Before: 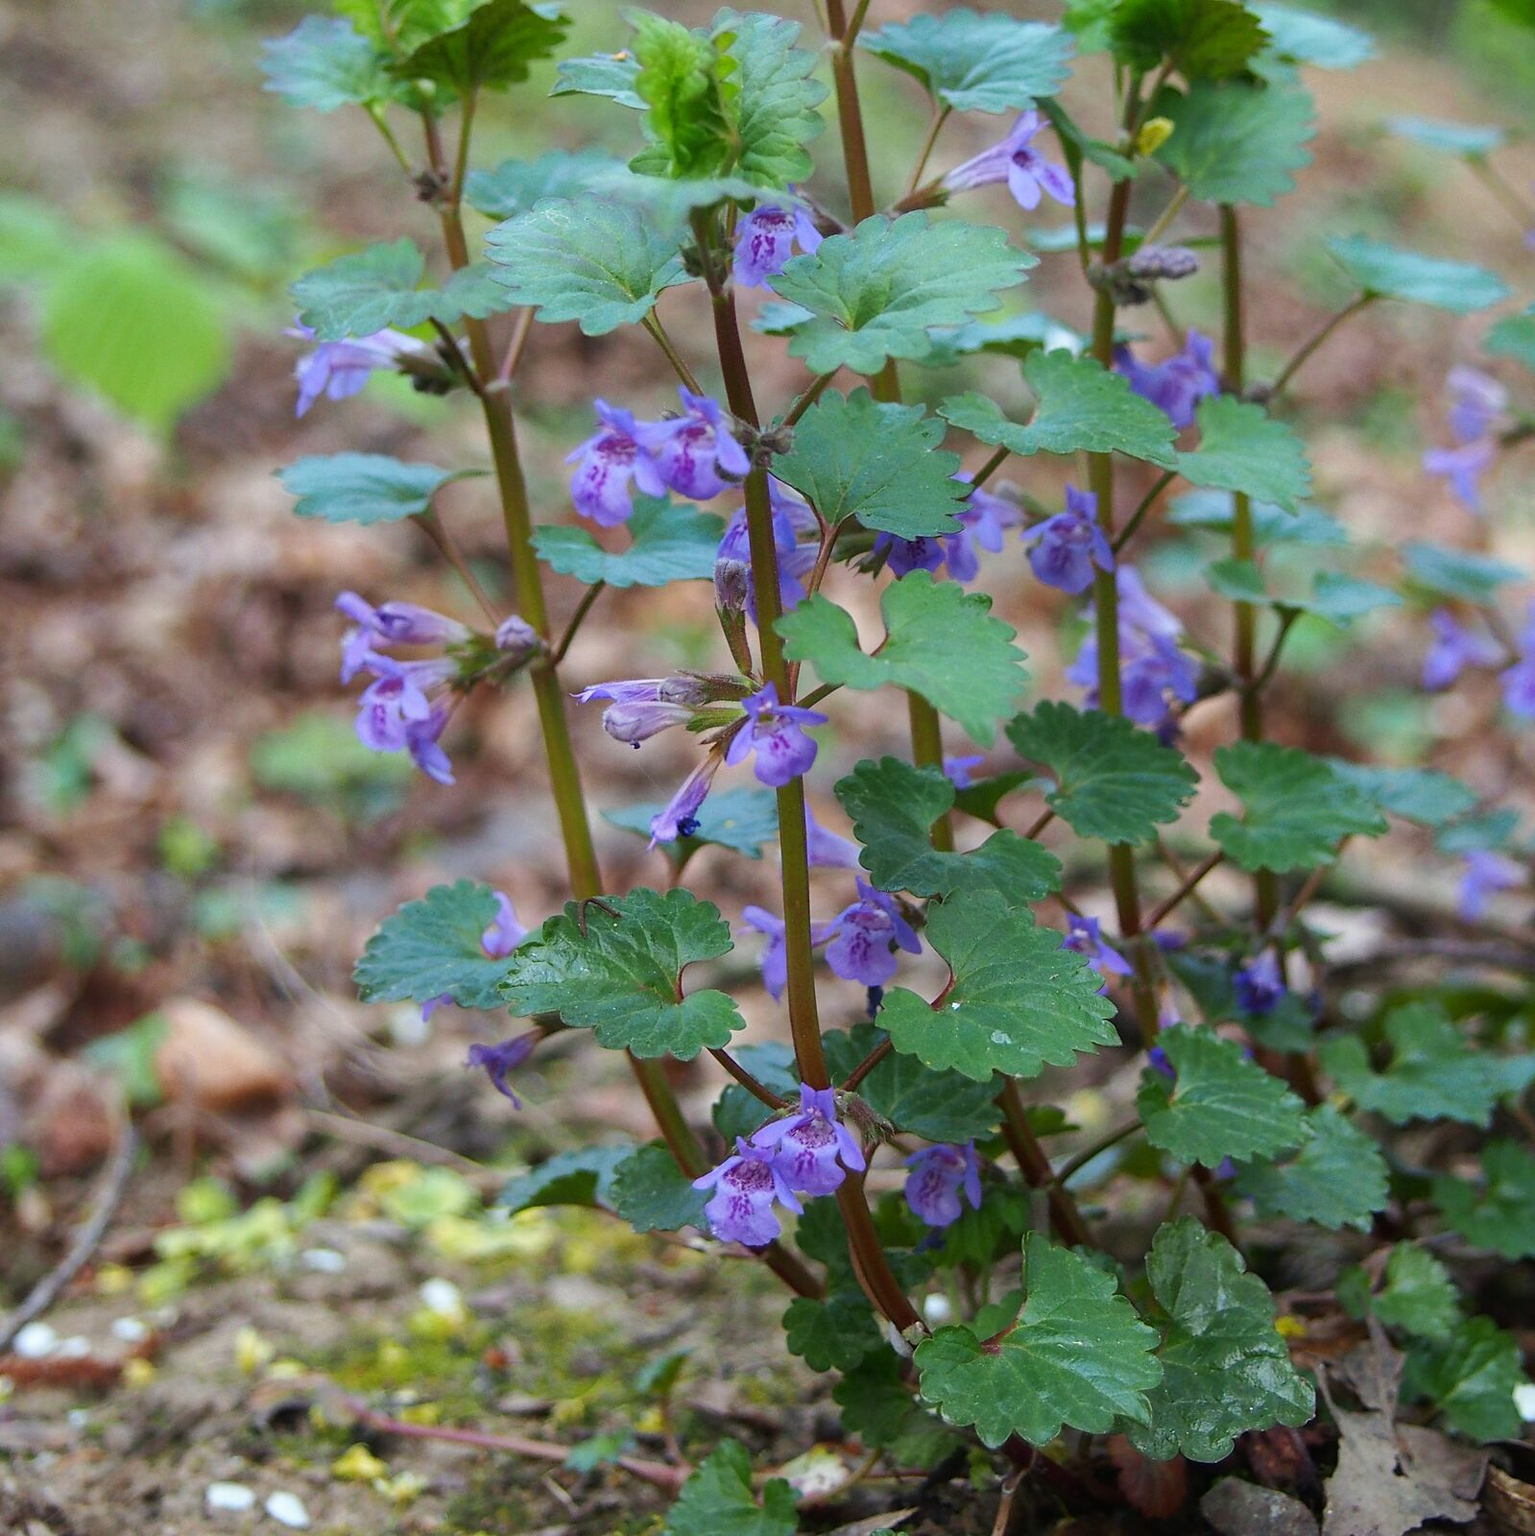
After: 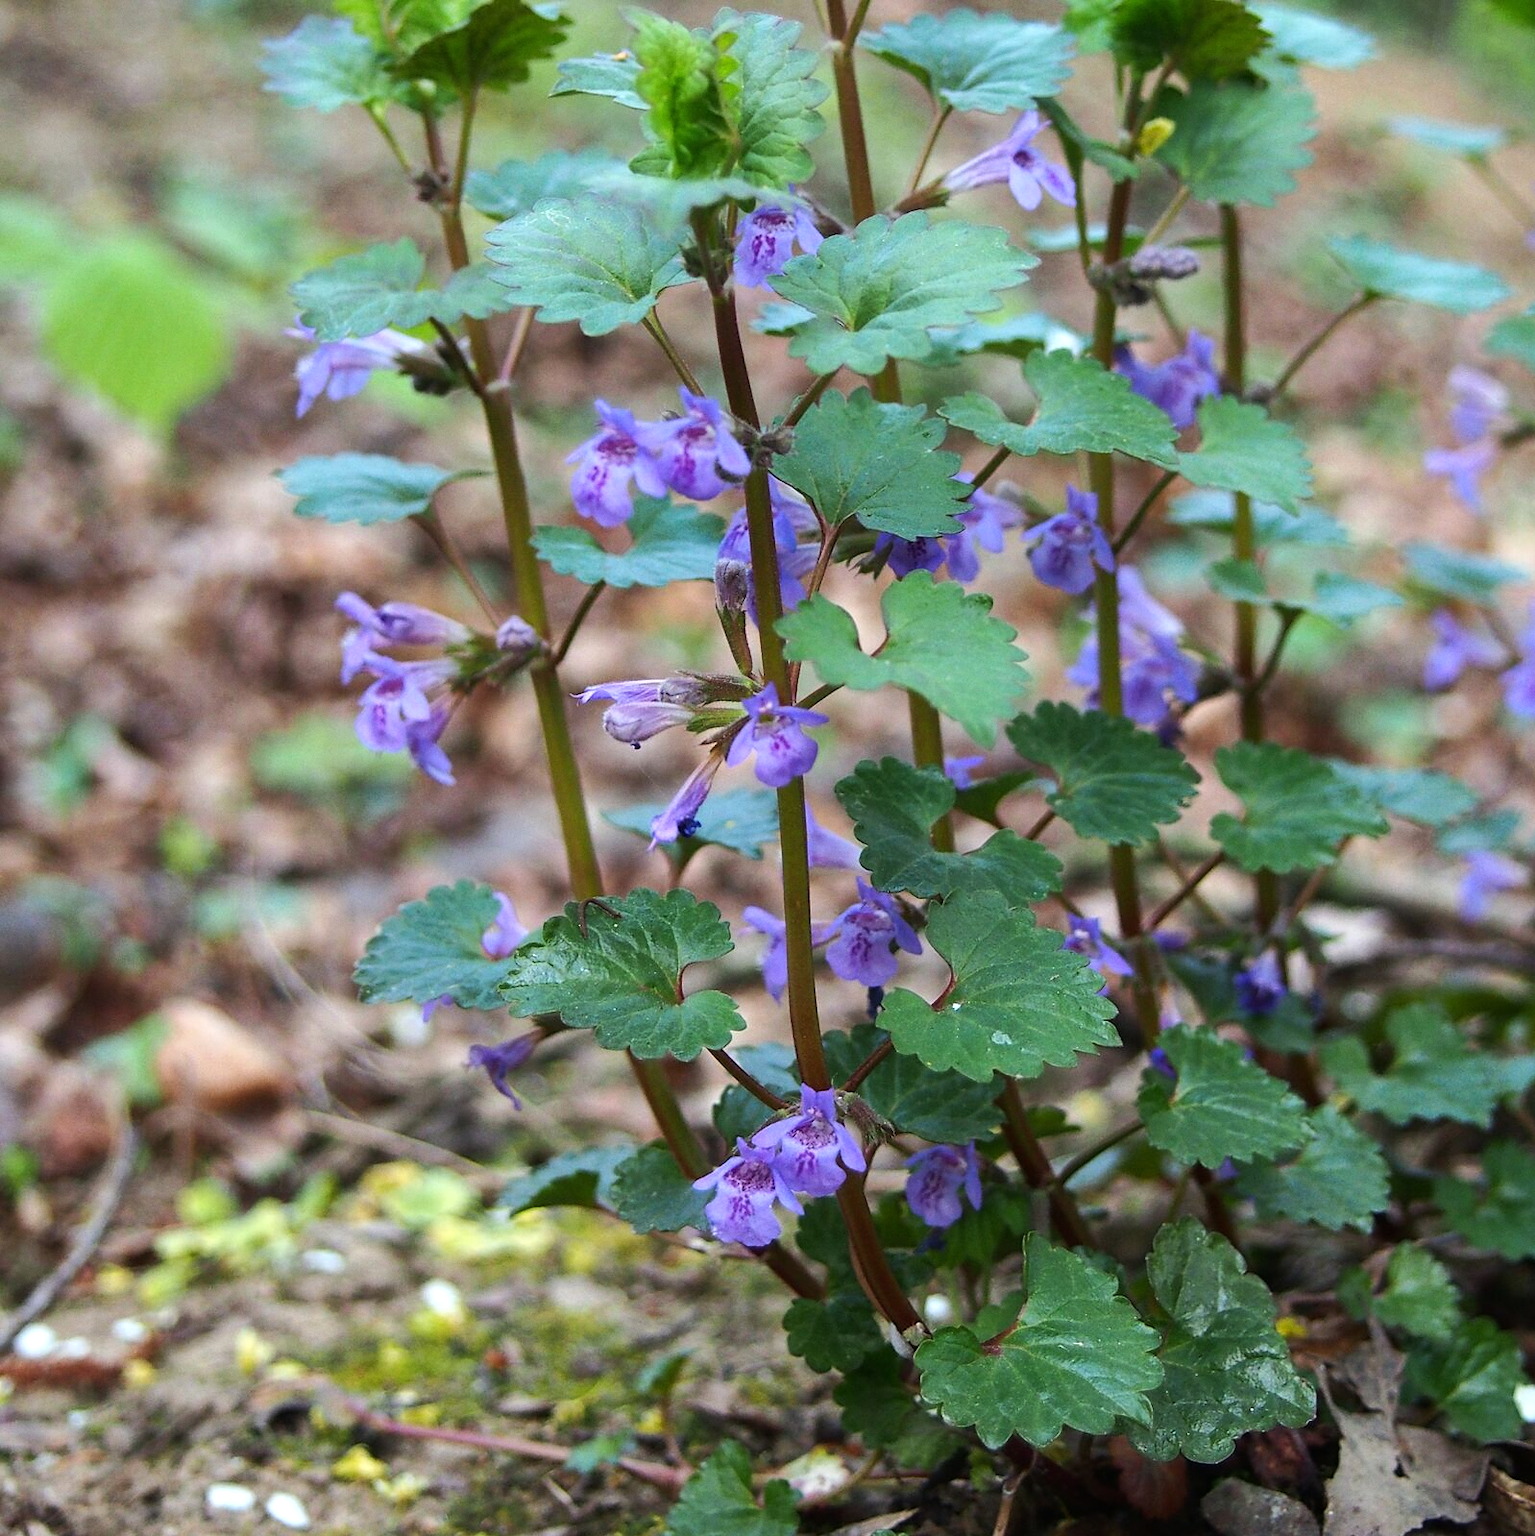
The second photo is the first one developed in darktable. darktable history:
tone equalizer: -8 EV -0.417 EV, -7 EV -0.389 EV, -6 EV -0.333 EV, -5 EV -0.222 EV, -3 EV 0.222 EV, -2 EV 0.333 EV, -1 EV 0.389 EV, +0 EV 0.417 EV, edges refinement/feathering 500, mask exposure compensation -1.57 EV, preserve details no
grain: coarseness 0.09 ISO, strength 10%
